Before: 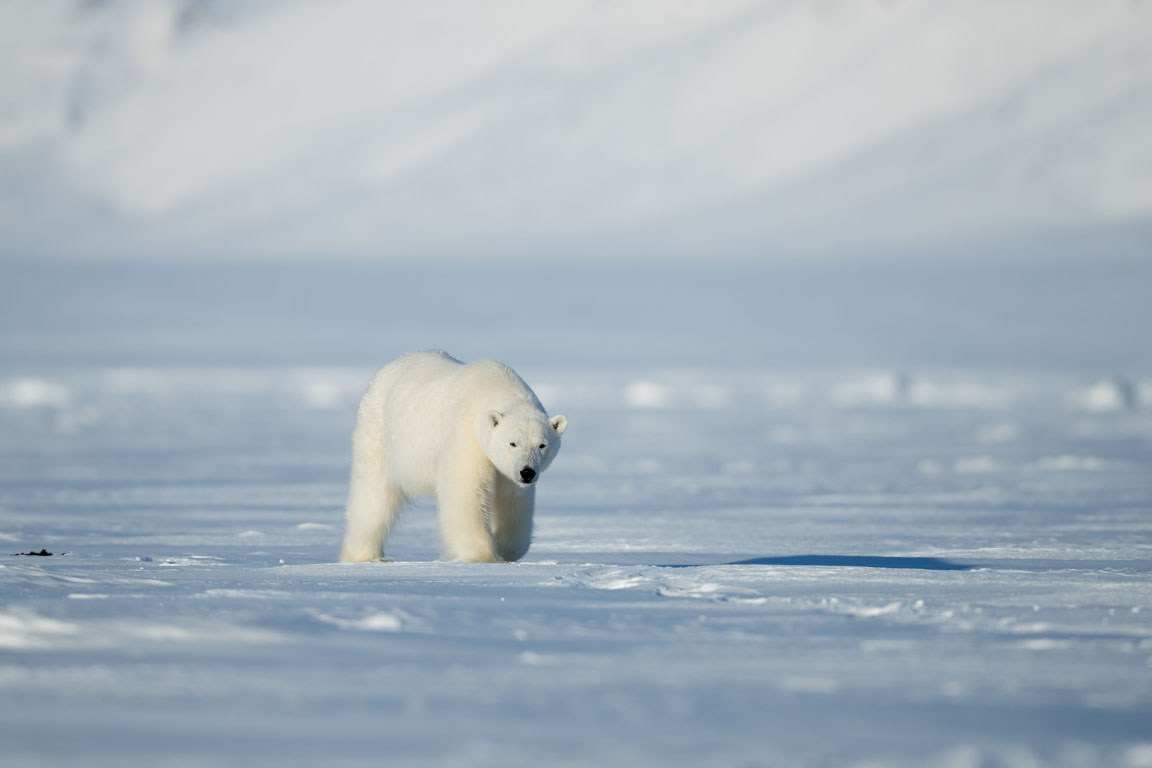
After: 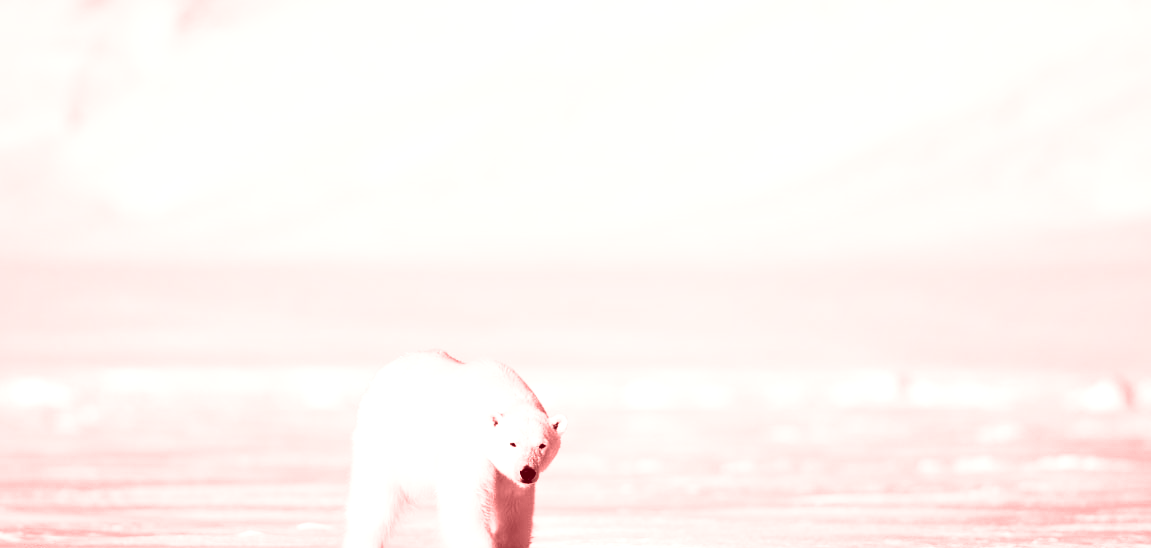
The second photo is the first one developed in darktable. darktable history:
local contrast: mode bilateral grid, contrast 20, coarseness 50, detail 161%, midtone range 0.2
colorize: saturation 60%, source mix 100%
crop: bottom 28.576%
tone curve: curves: ch0 [(0, 0) (0.003, 0.008) (0.011, 0.008) (0.025, 0.011) (0.044, 0.017) (0.069, 0.029) (0.1, 0.045) (0.136, 0.067) (0.177, 0.103) (0.224, 0.151) (0.277, 0.21) (0.335, 0.285) (0.399, 0.37) (0.468, 0.462) (0.543, 0.568) (0.623, 0.679) (0.709, 0.79) (0.801, 0.876) (0.898, 0.936) (1, 1)], preserve colors none
color calibration: x 0.37, y 0.382, temperature 4313.32 K
exposure: exposure -0.36 EV, compensate highlight preservation false
contrast brightness saturation: contrast 0.53, brightness 0.47, saturation -1
color balance: on, module defaults
